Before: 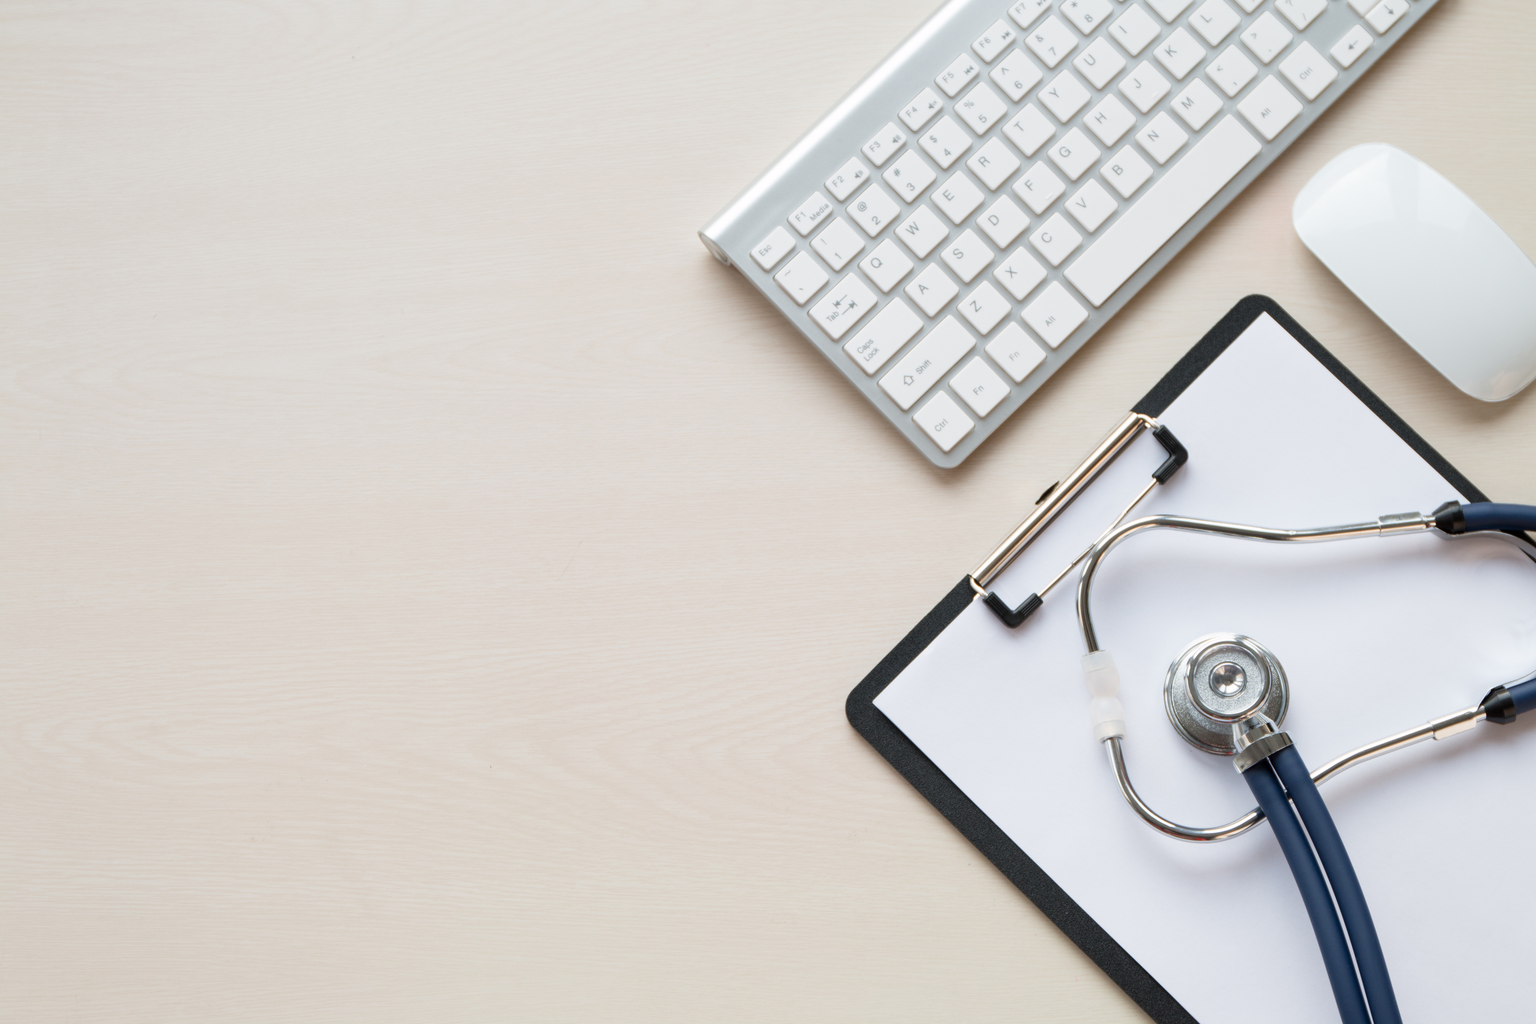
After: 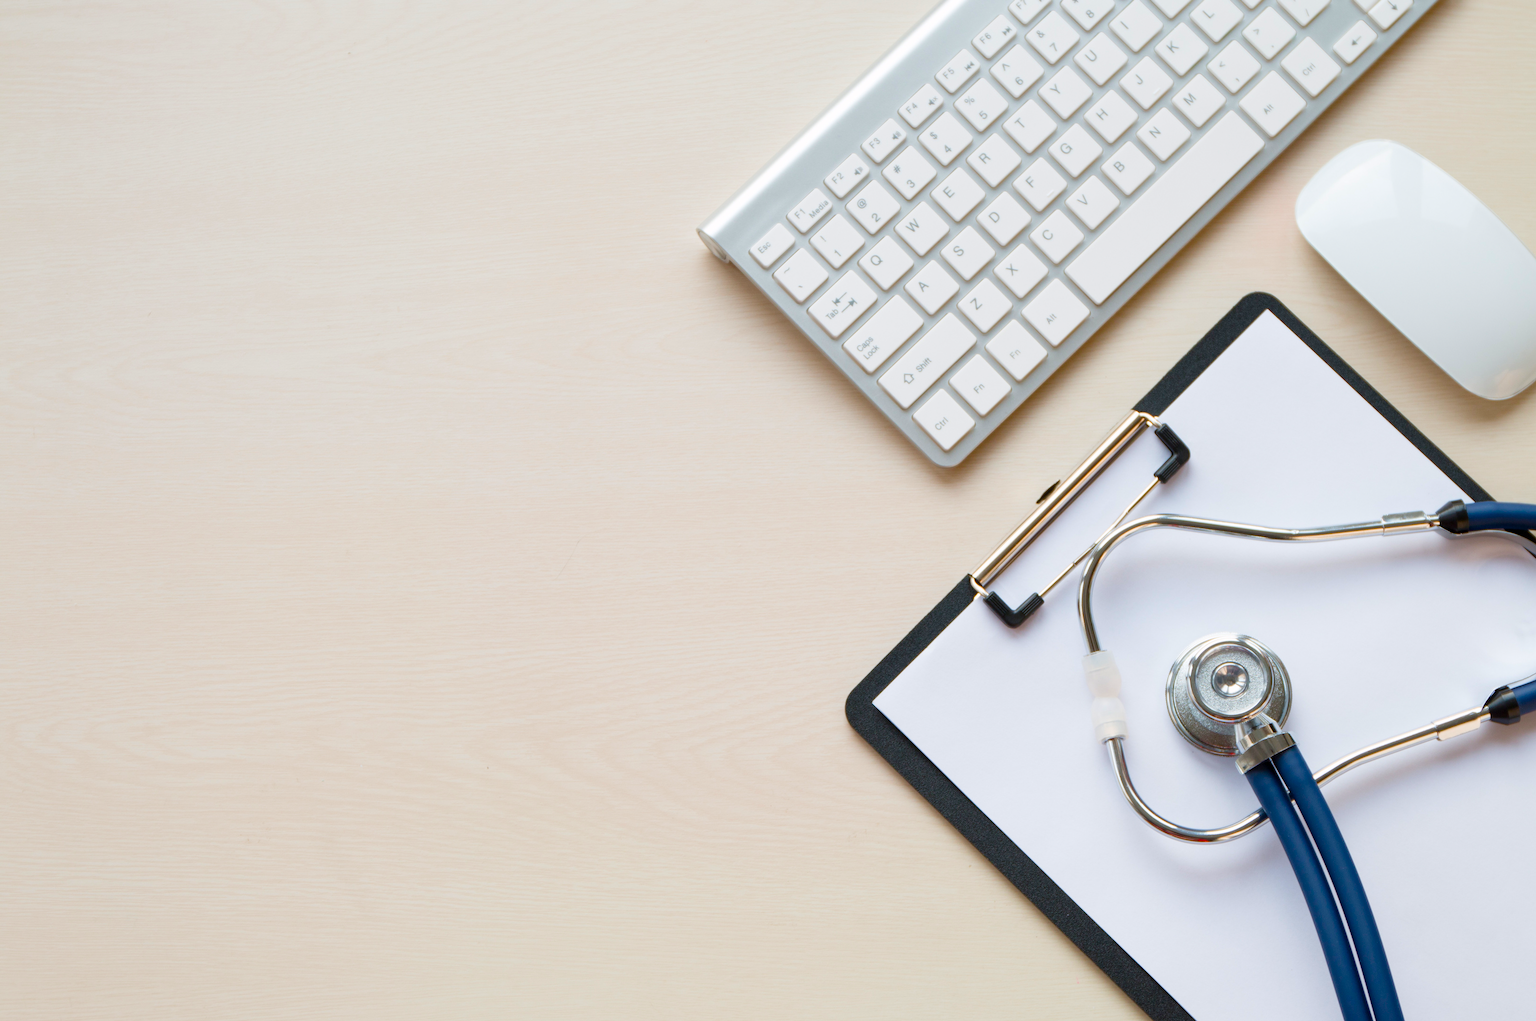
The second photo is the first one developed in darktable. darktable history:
crop: left 0.434%, top 0.485%, right 0.244%, bottom 0.386%
color balance rgb: perceptual saturation grading › global saturation 20%, perceptual saturation grading › highlights -25%, perceptual saturation grading › shadows 25%, global vibrance 50%
